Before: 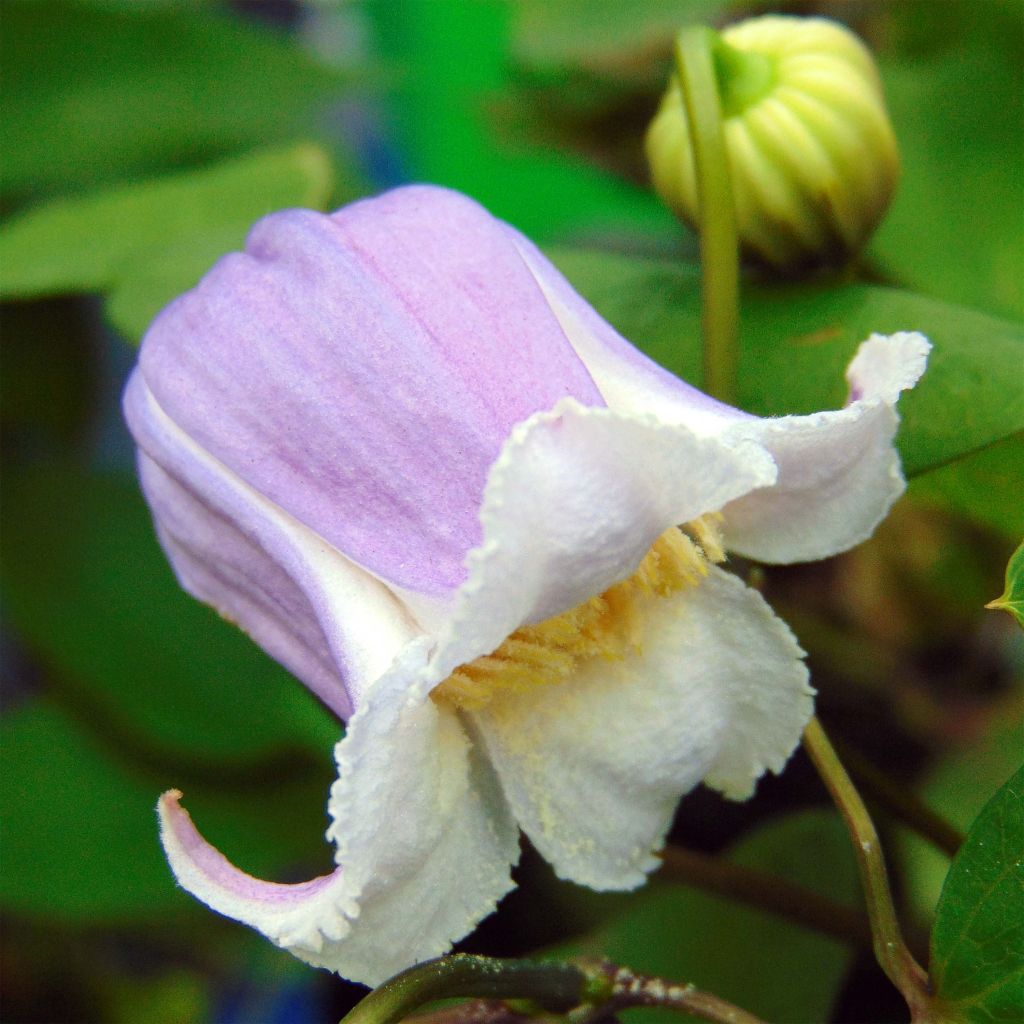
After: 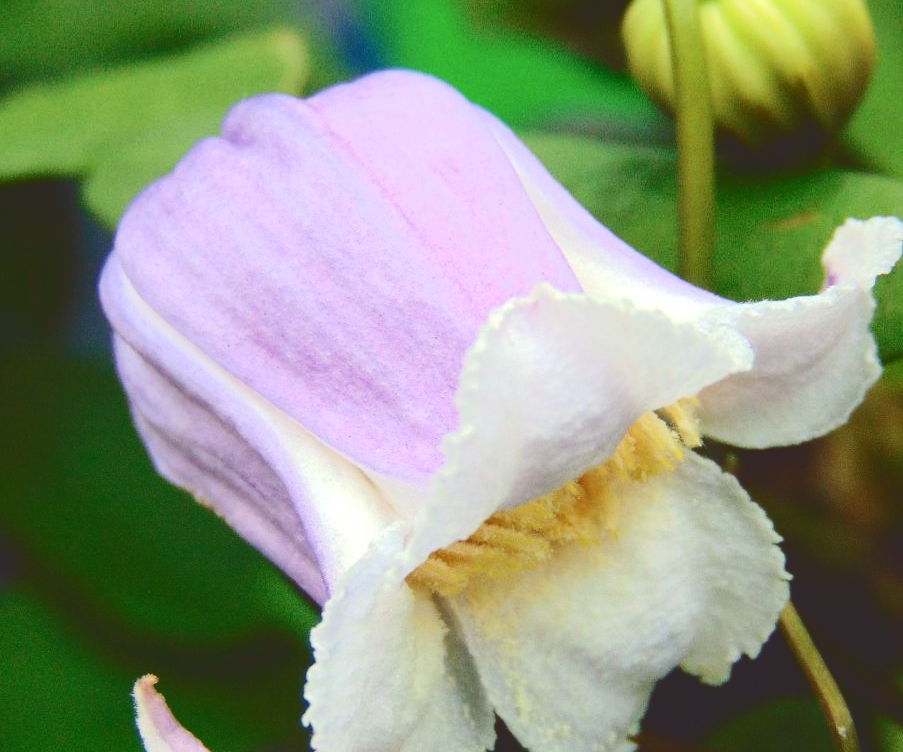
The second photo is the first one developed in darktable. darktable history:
crop and rotate: left 2.353%, top 11.232%, right 9.385%, bottom 15.277%
tone curve: curves: ch0 [(0, 0) (0.003, 0.17) (0.011, 0.17) (0.025, 0.17) (0.044, 0.168) (0.069, 0.167) (0.1, 0.173) (0.136, 0.181) (0.177, 0.199) (0.224, 0.226) (0.277, 0.271) (0.335, 0.333) (0.399, 0.419) (0.468, 0.52) (0.543, 0.621) (0.623, 0.716) (0.709, 0.795) (0.801, 0.867) (0.898, 0.914) (1, 1)], color space Lab, independent channels, preserve colors none
